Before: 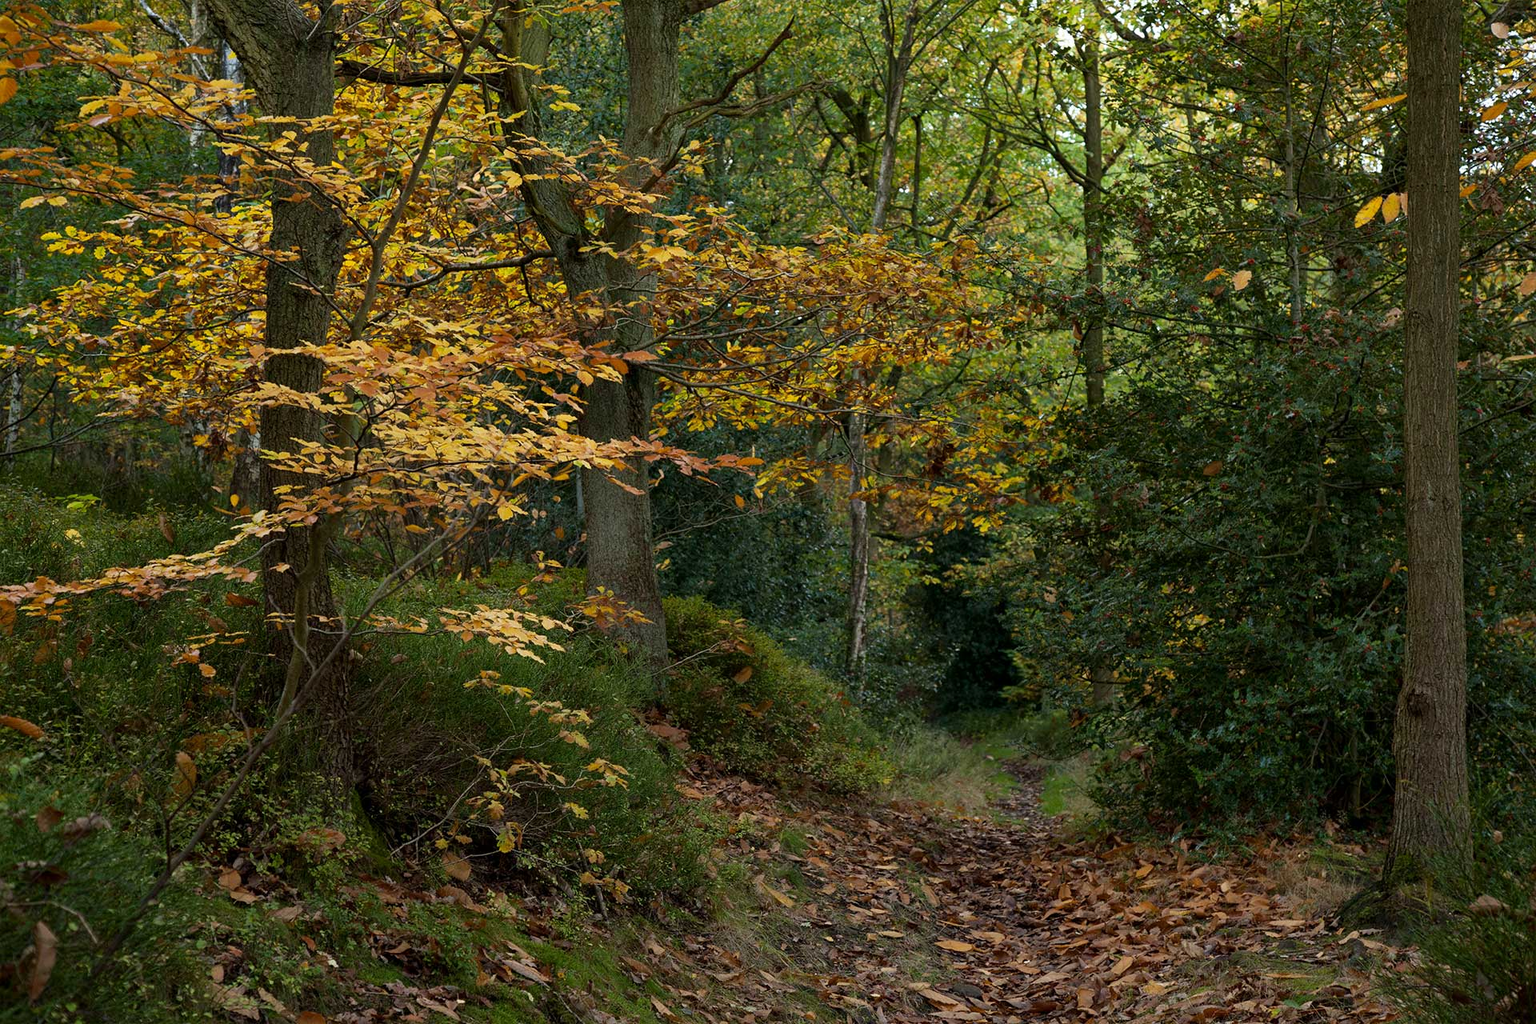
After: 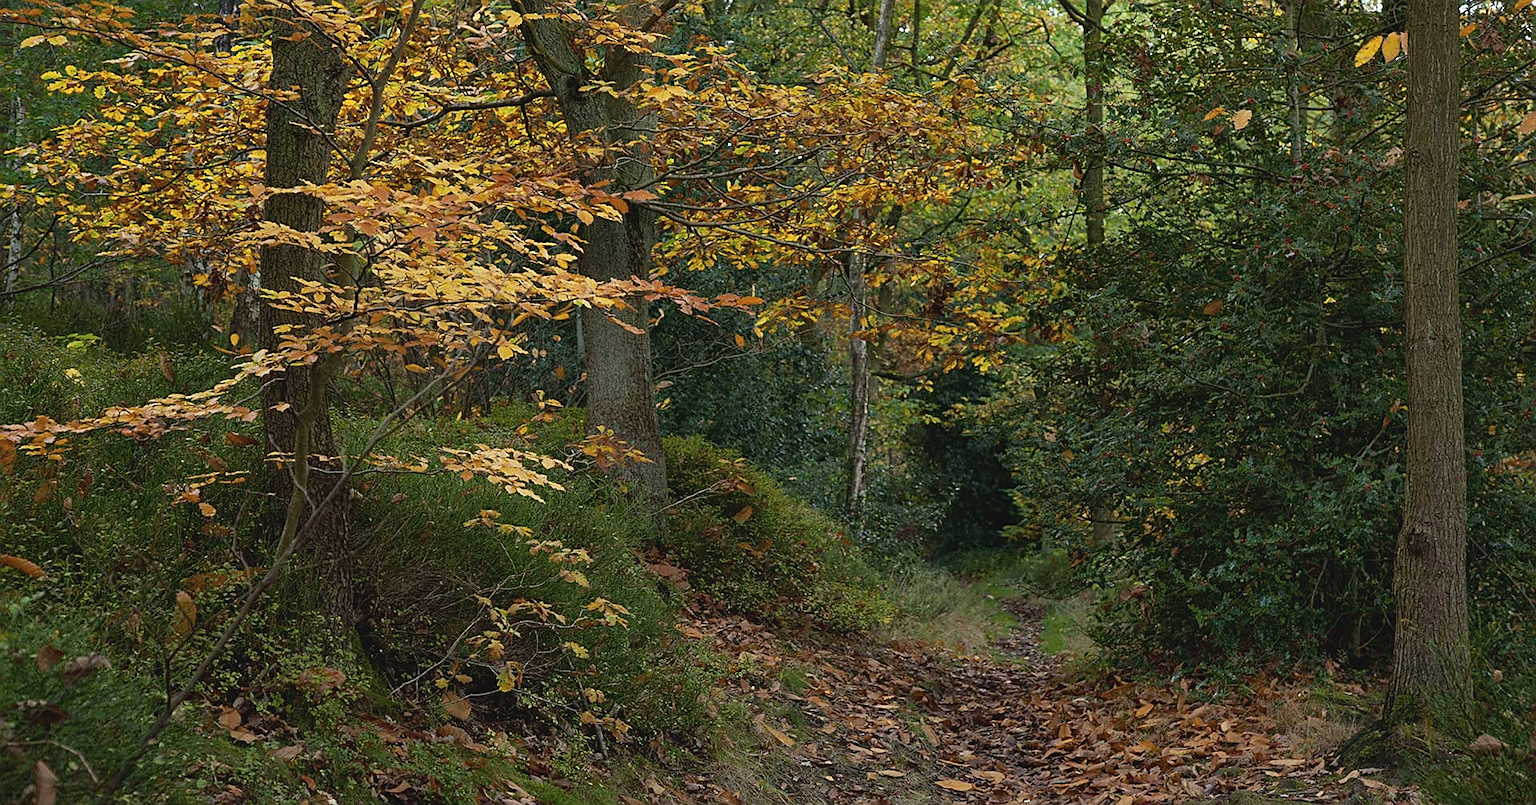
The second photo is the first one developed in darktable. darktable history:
crop and rotate: top 15.774%, bottom 5.506%
sharpen: on, module defaults
contrast brightness saturation: contrast -0.1, saturation -0.1
exposure: exposure 0.131 EV, compensate highlight preservation false
